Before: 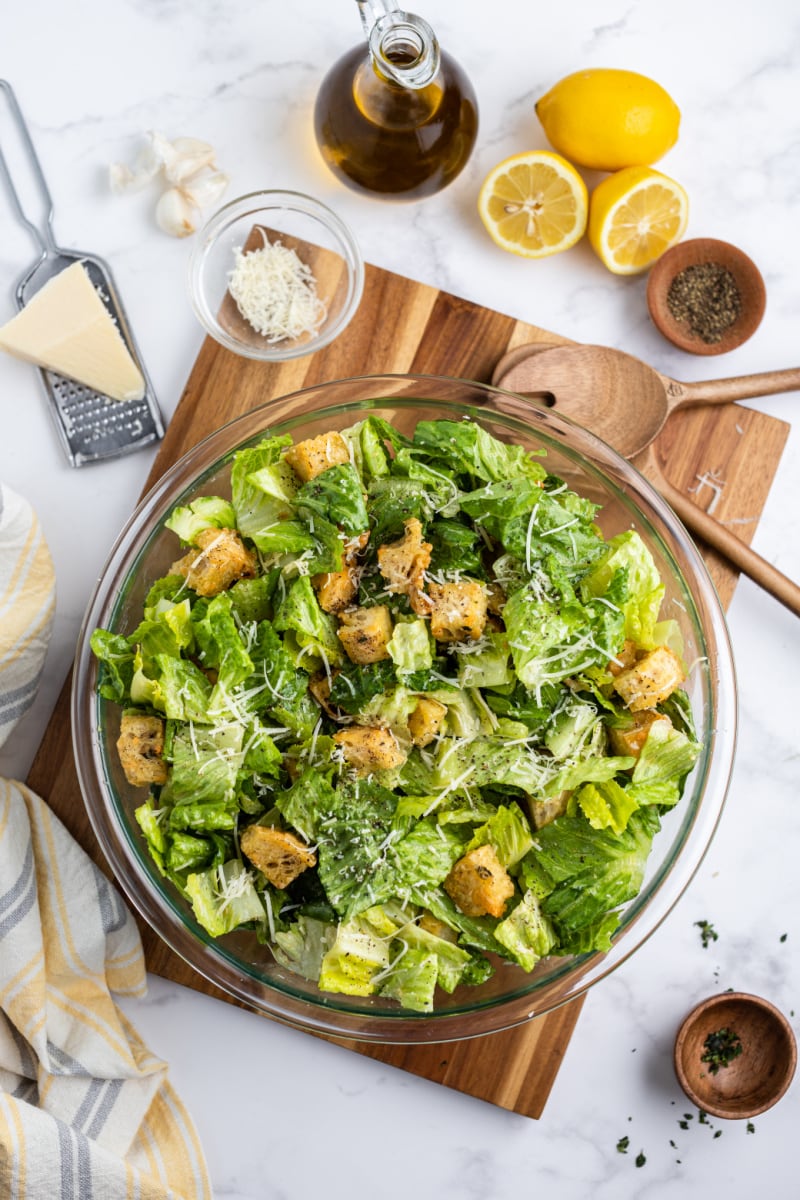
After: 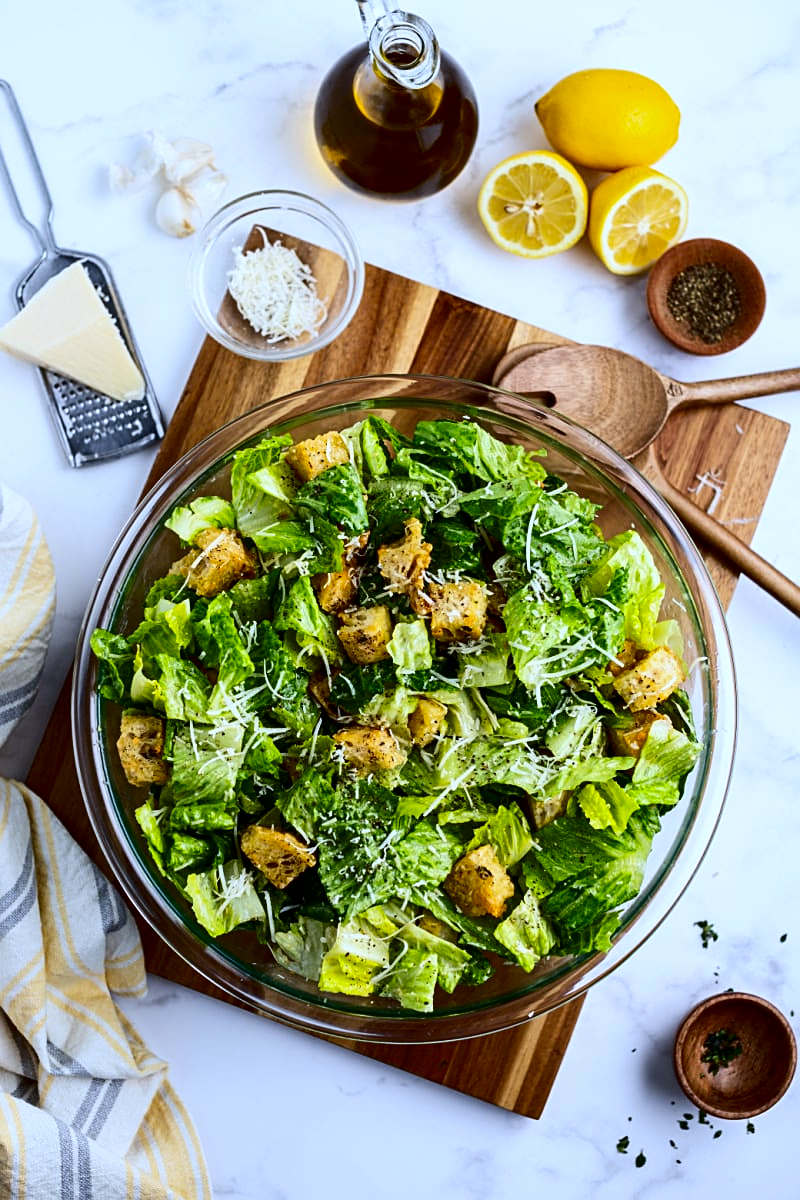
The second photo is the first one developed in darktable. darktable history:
sharpen: on, module defaults
contrast brightness saturation: contrast 0.22, brightness -0.19, saturation 0.24
white balance: red 0.931, blue 1.11
